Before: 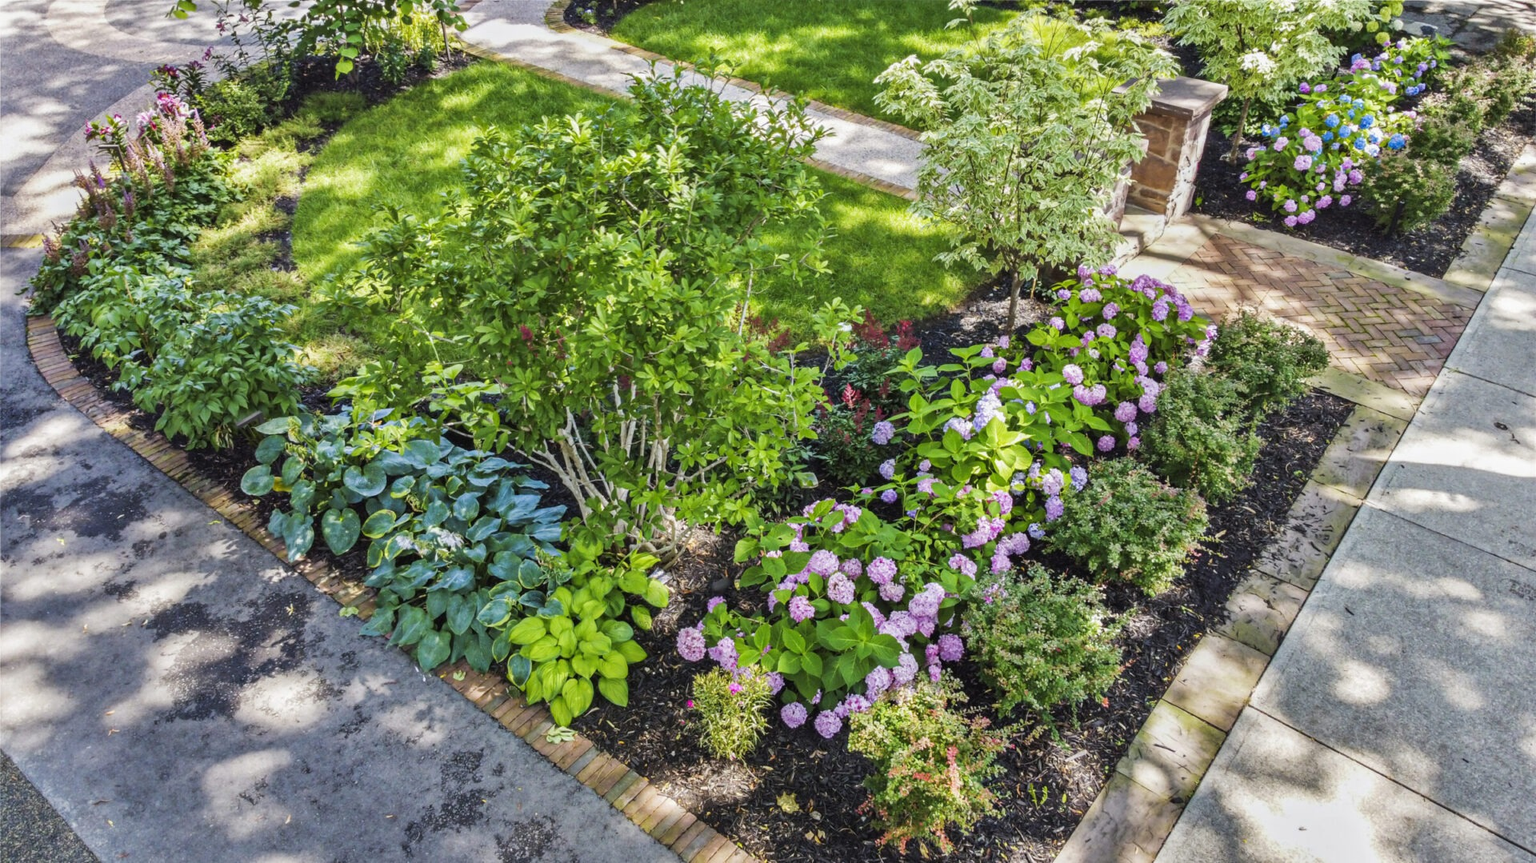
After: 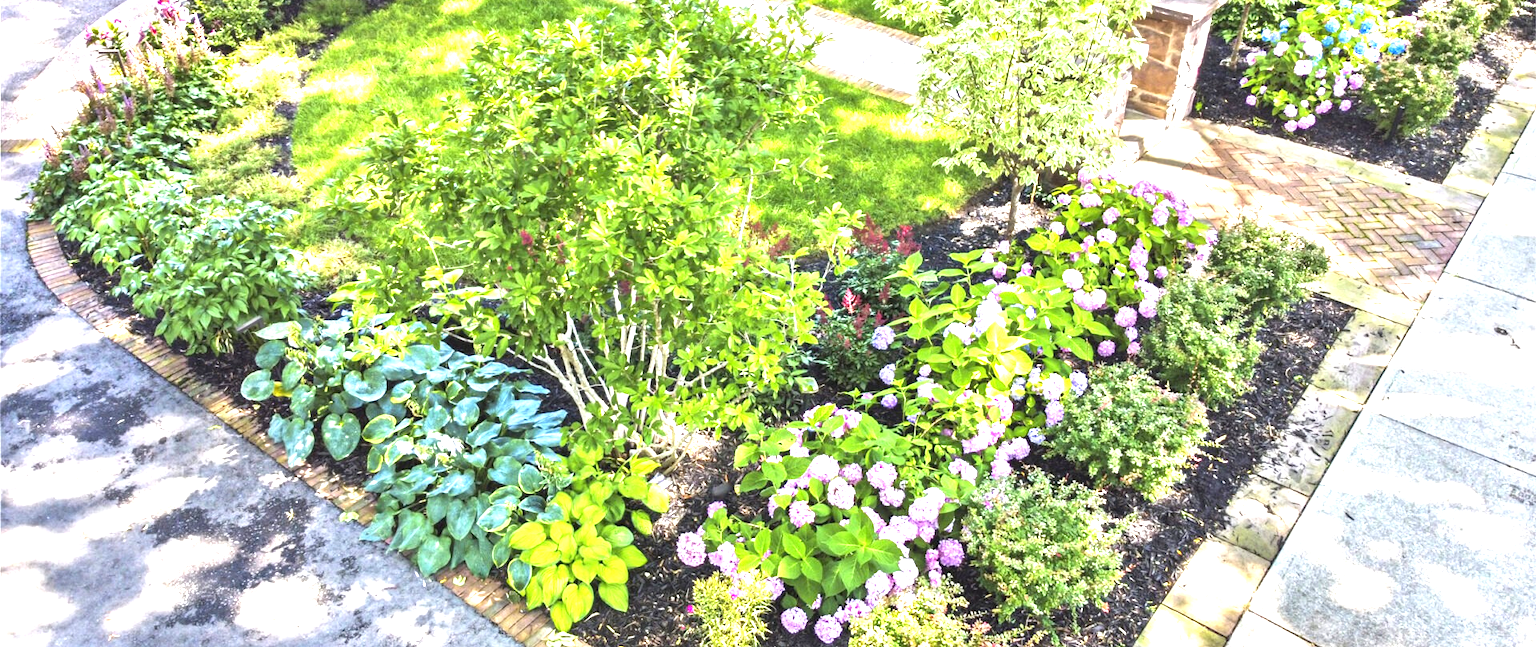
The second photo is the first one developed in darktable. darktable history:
crop: top 11.038%, bottom 13.962%
exposure: black level correction 0, exposure 1.675 EV, compensate exposure bias true, compensate highlight preservation false
